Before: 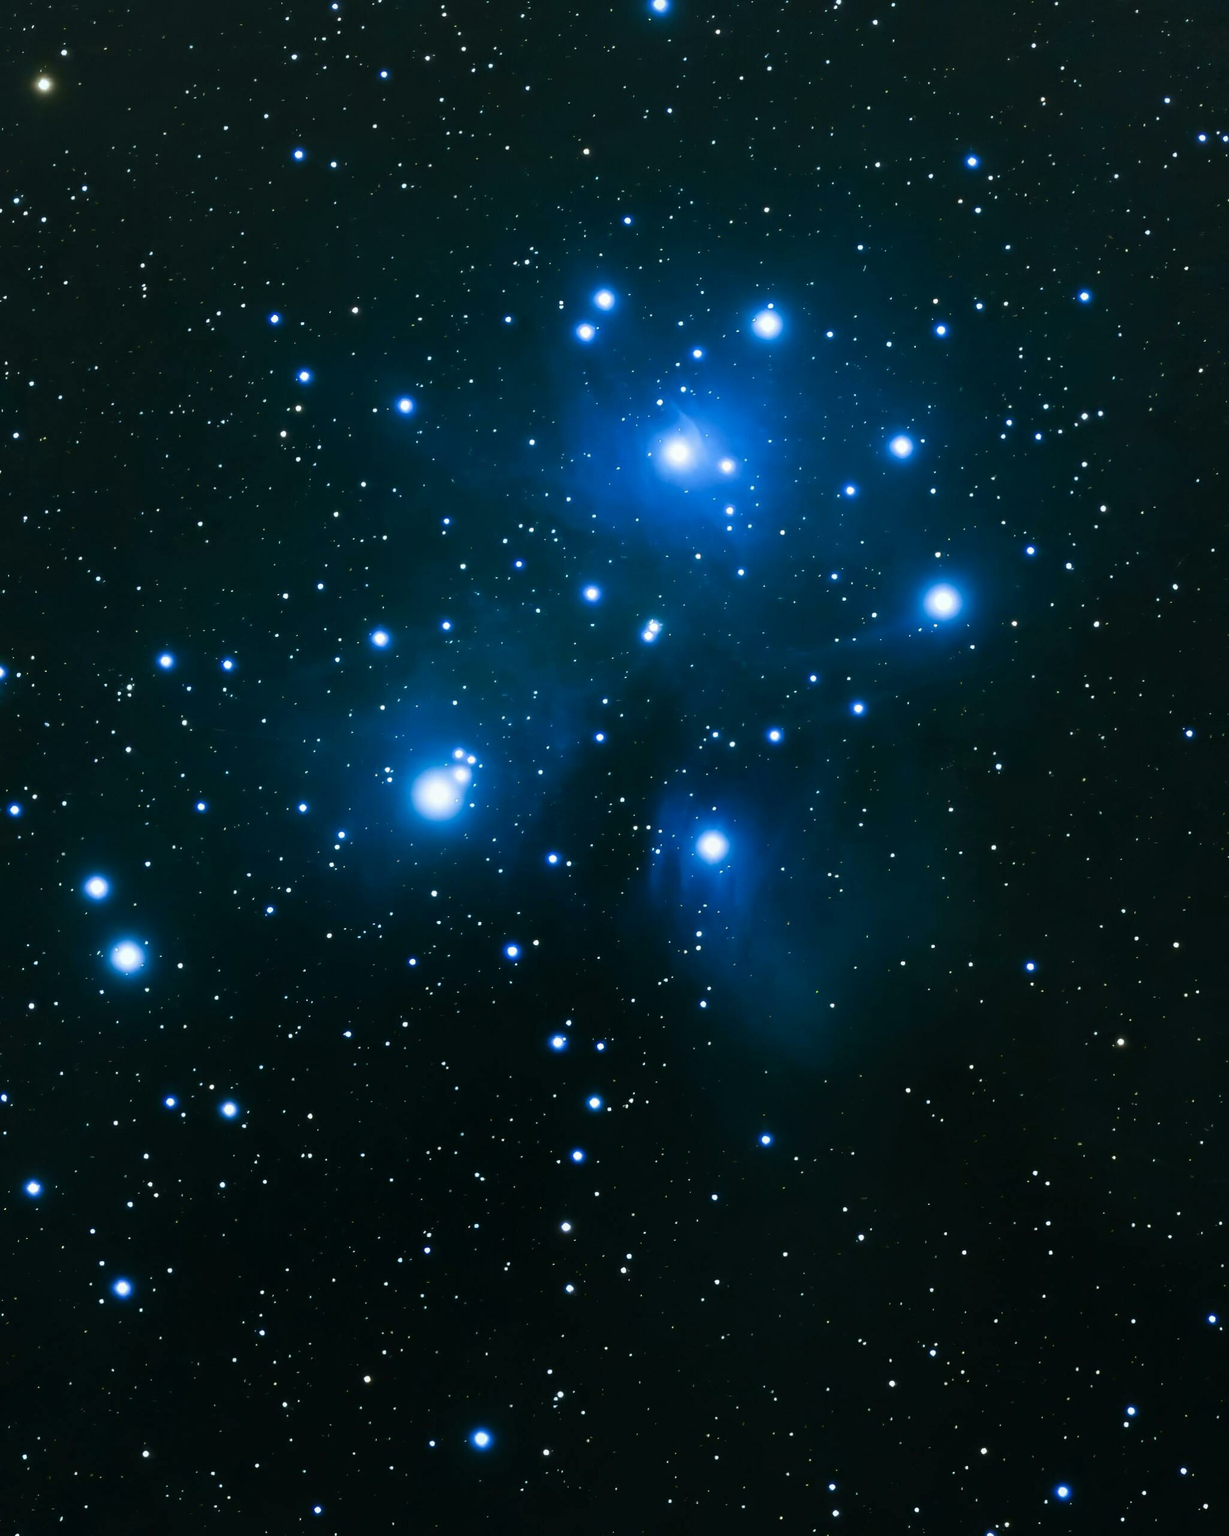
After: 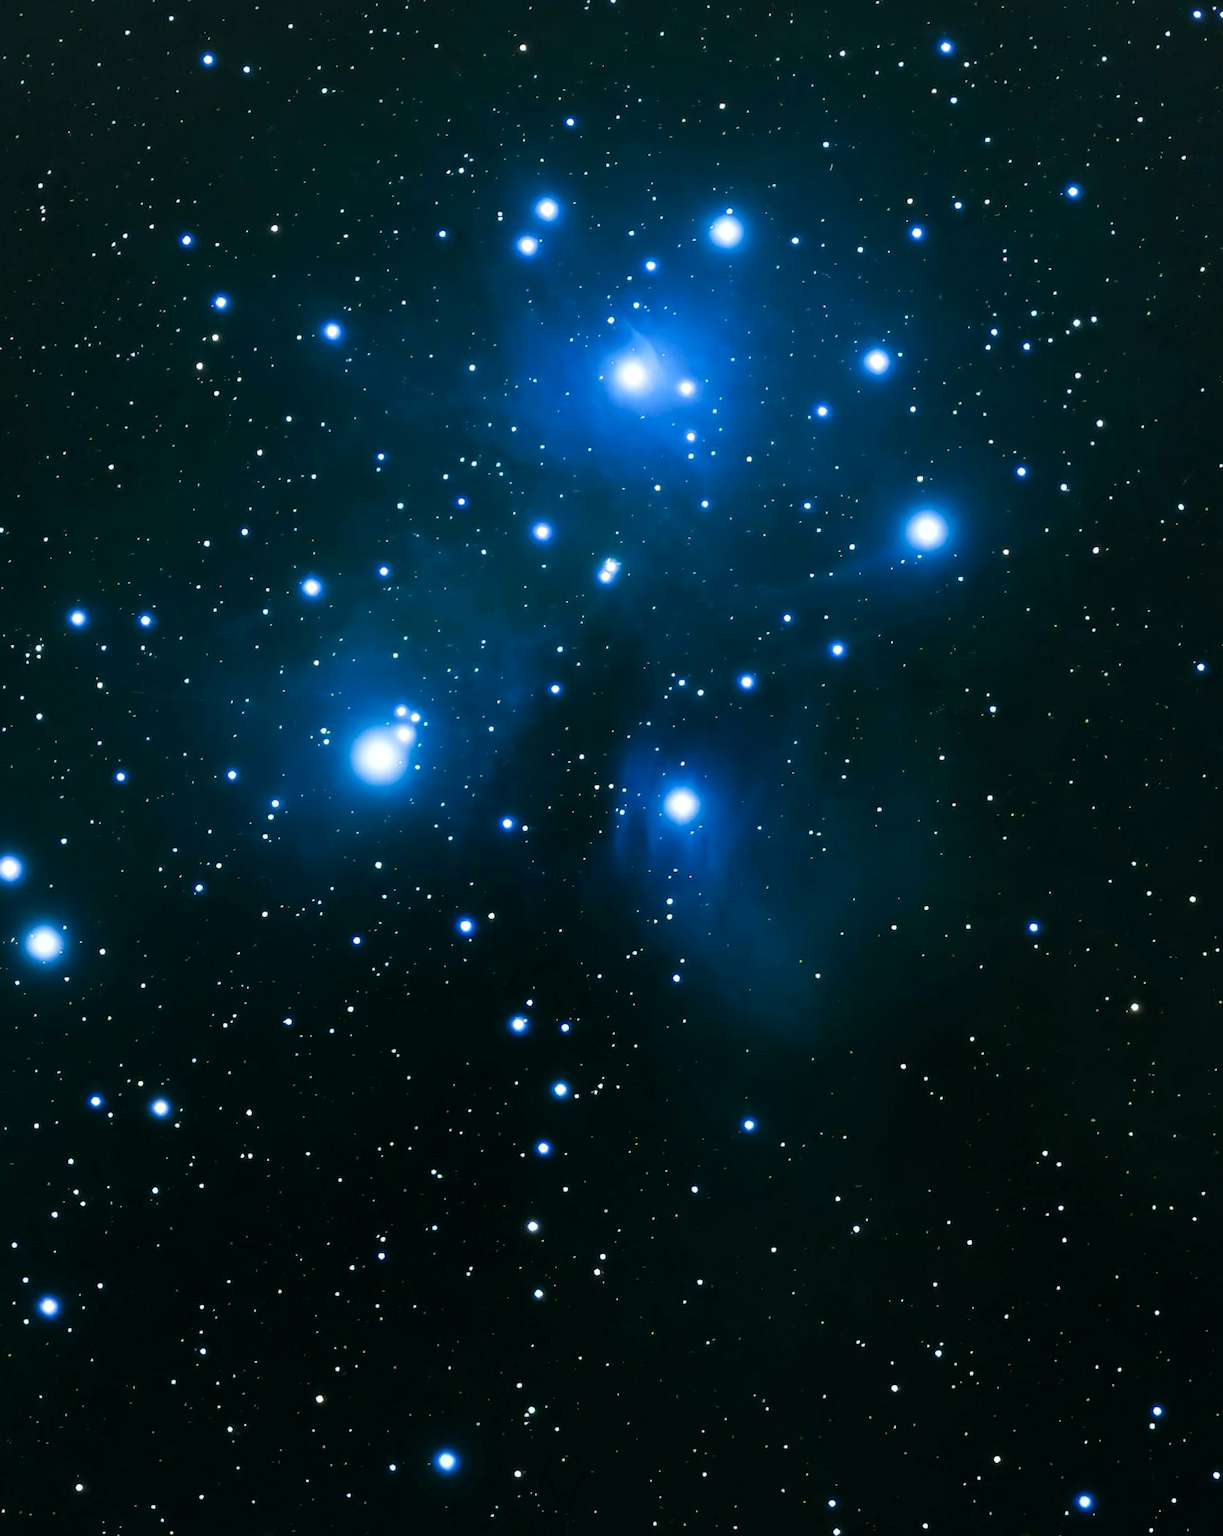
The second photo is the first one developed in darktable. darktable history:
crop and rotate: angle 1.56°, left 6.113%, top 5.675%
exposure: black level correction 0.001, exposure 0.137 EV, compensate exposure bias true, compensate highlight preservation false
